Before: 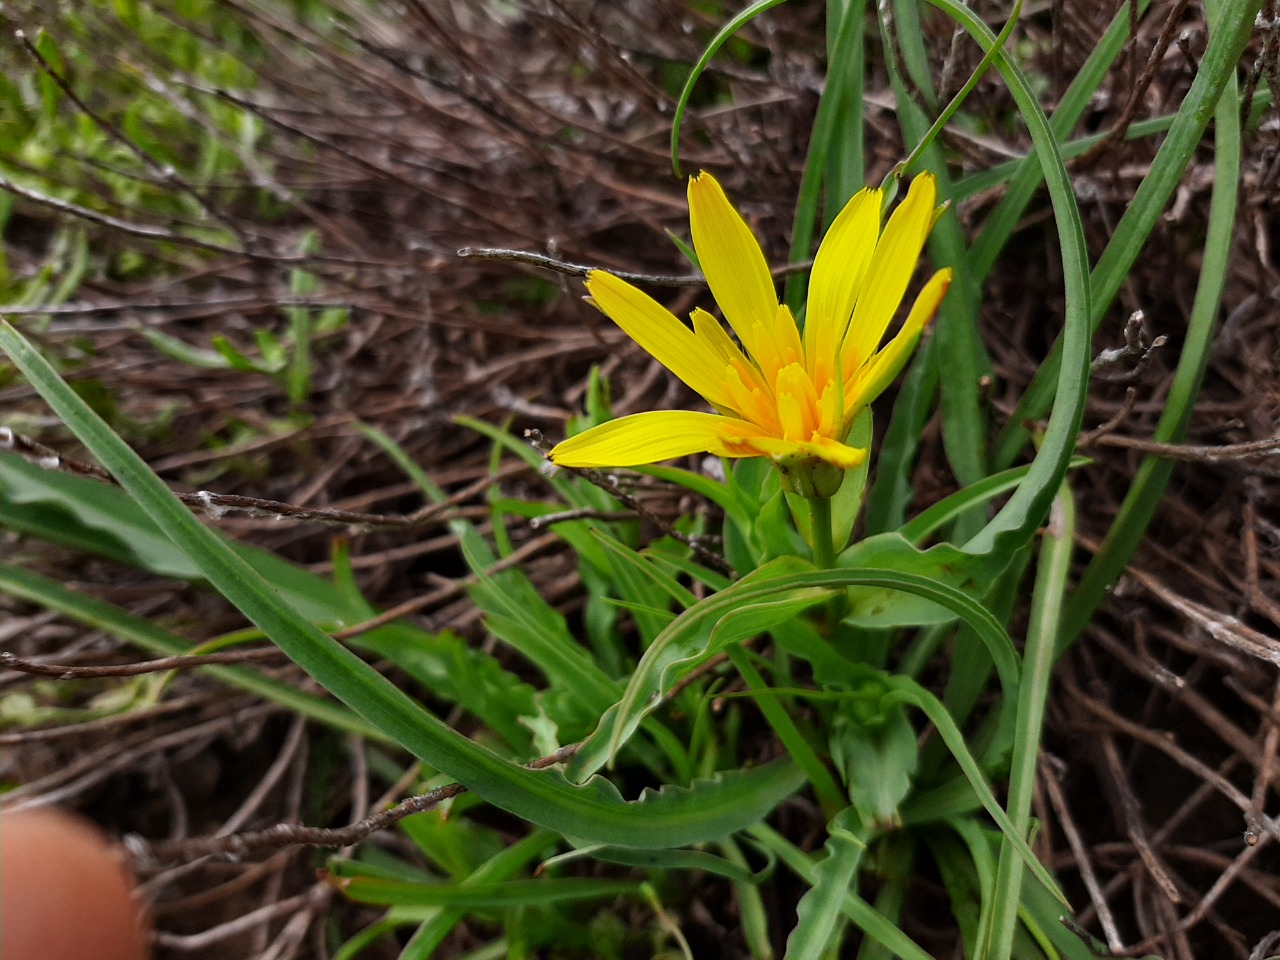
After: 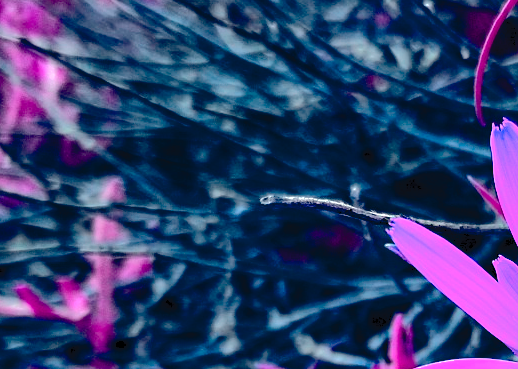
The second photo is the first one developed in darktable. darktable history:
tone curve: curves: ch0 [(0, 0) (0.003, 0.026) (0.011, 0.03) (0.025, 0.038) (0.044, 0.046) (0.069, 0.055) (0.1, 0.075) (0.136, 0.114) (0.177, 0.158) (0.224, 0.215) (0.277, 0.296) (0.335, 0.386) (0.399, 0.479) (0.468, 0.568) (0.543, 0.637) (0.623, 0.707) (0.709, 0.773) (0.801, 0.834) (0.898, 0.896) (1, 1)], color space Lab, independent channels, preserve colors none
color balance rgb: global offset › luminance -0.283%, global offset › chroma 0.31%, global offset › hue 259.16°, perceptual saturation grading › global saturation 40.45%, hue shift -150.42°, perceptual brilliance grading › mid-tones 9.33%, perceptual brilliance grading › shadows 15.827%, contrast 34.563%, saturation formula JzAzBz (2021)
shadows and highlights: on, module defaults
exposure: exposure 0.197 EV, compensate highlight preservation false
crop: left 15.467%, top 5.444%, right 44.043%, bottom 56.063%
